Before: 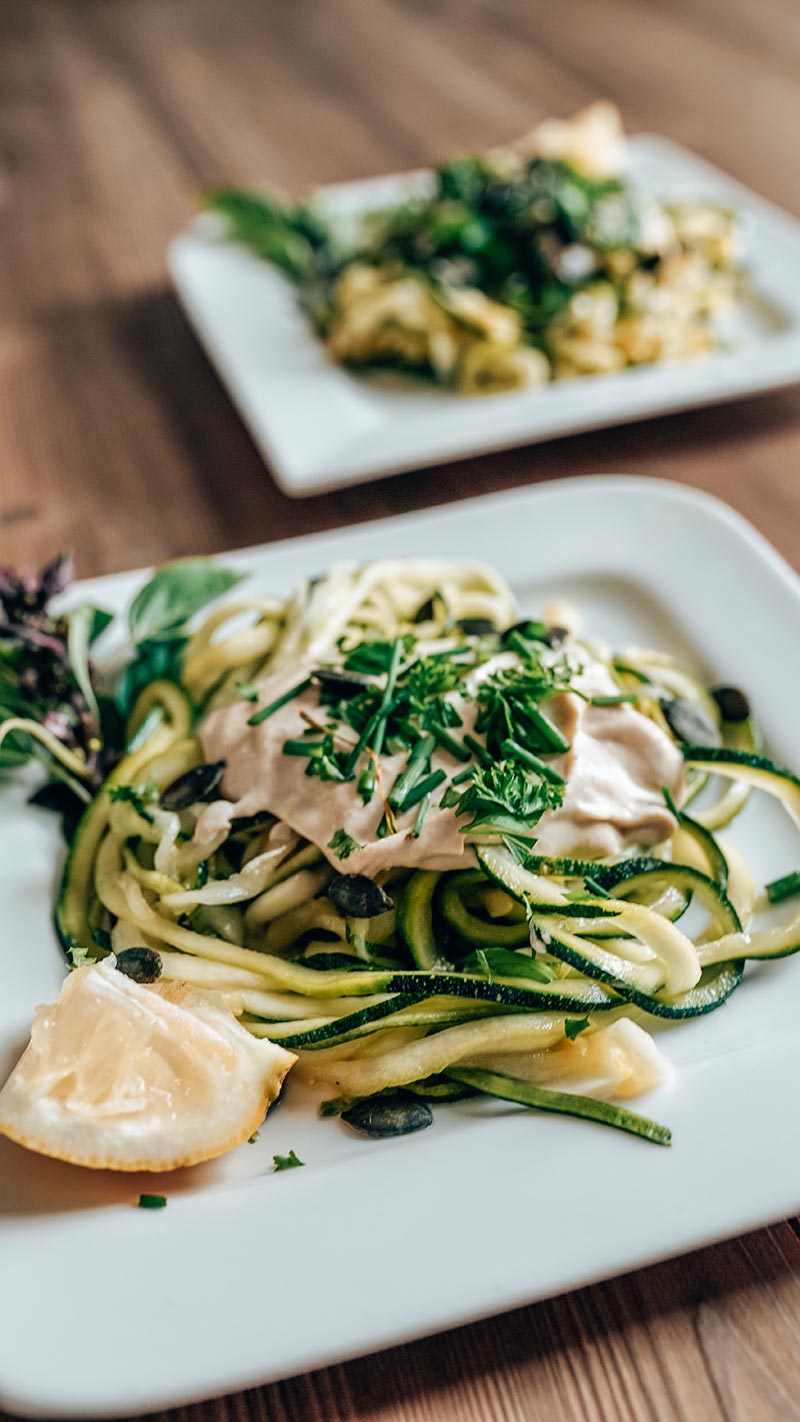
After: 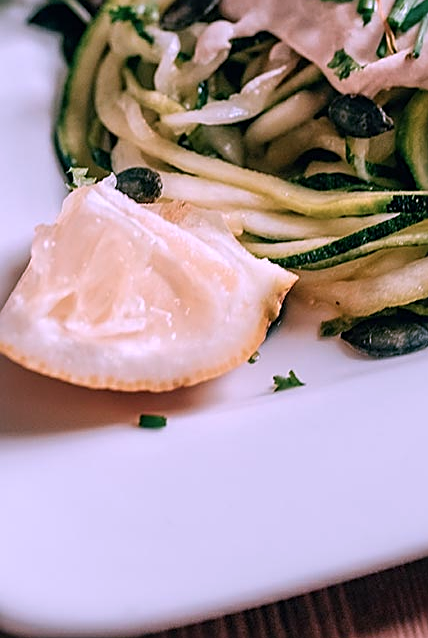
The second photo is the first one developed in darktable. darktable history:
crop and rotate: top 54.934%, right 46.492%, bottom 0.134%
color correction: highlights a* 16.23, highlights b* -20.41
sharpen: on, module defaults
